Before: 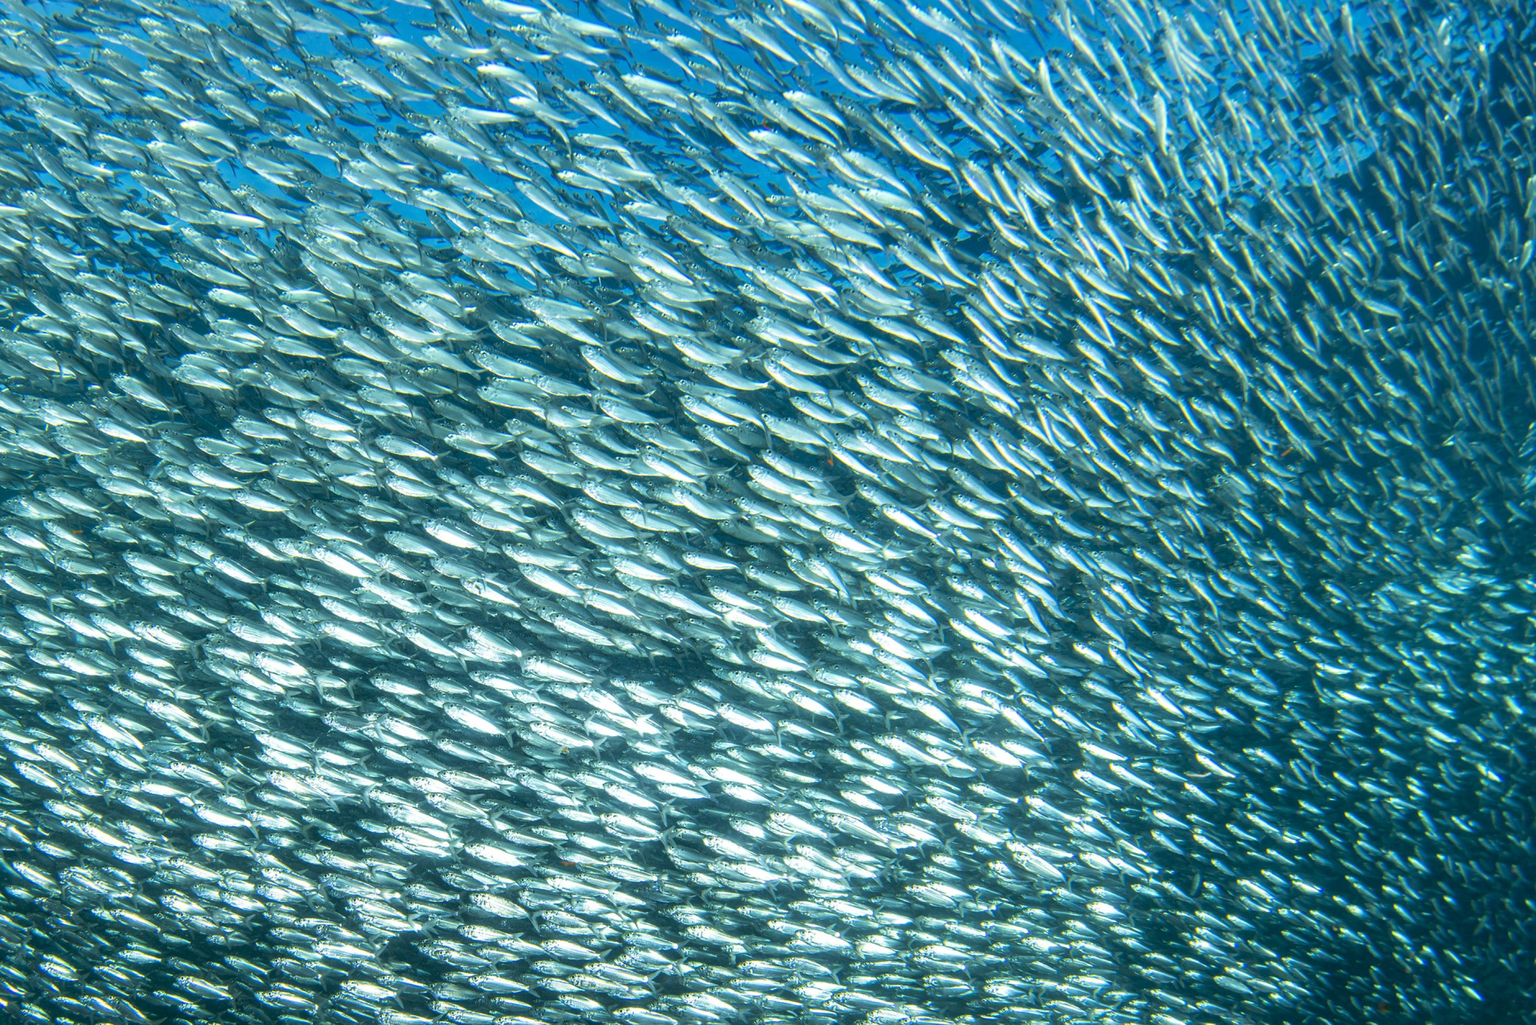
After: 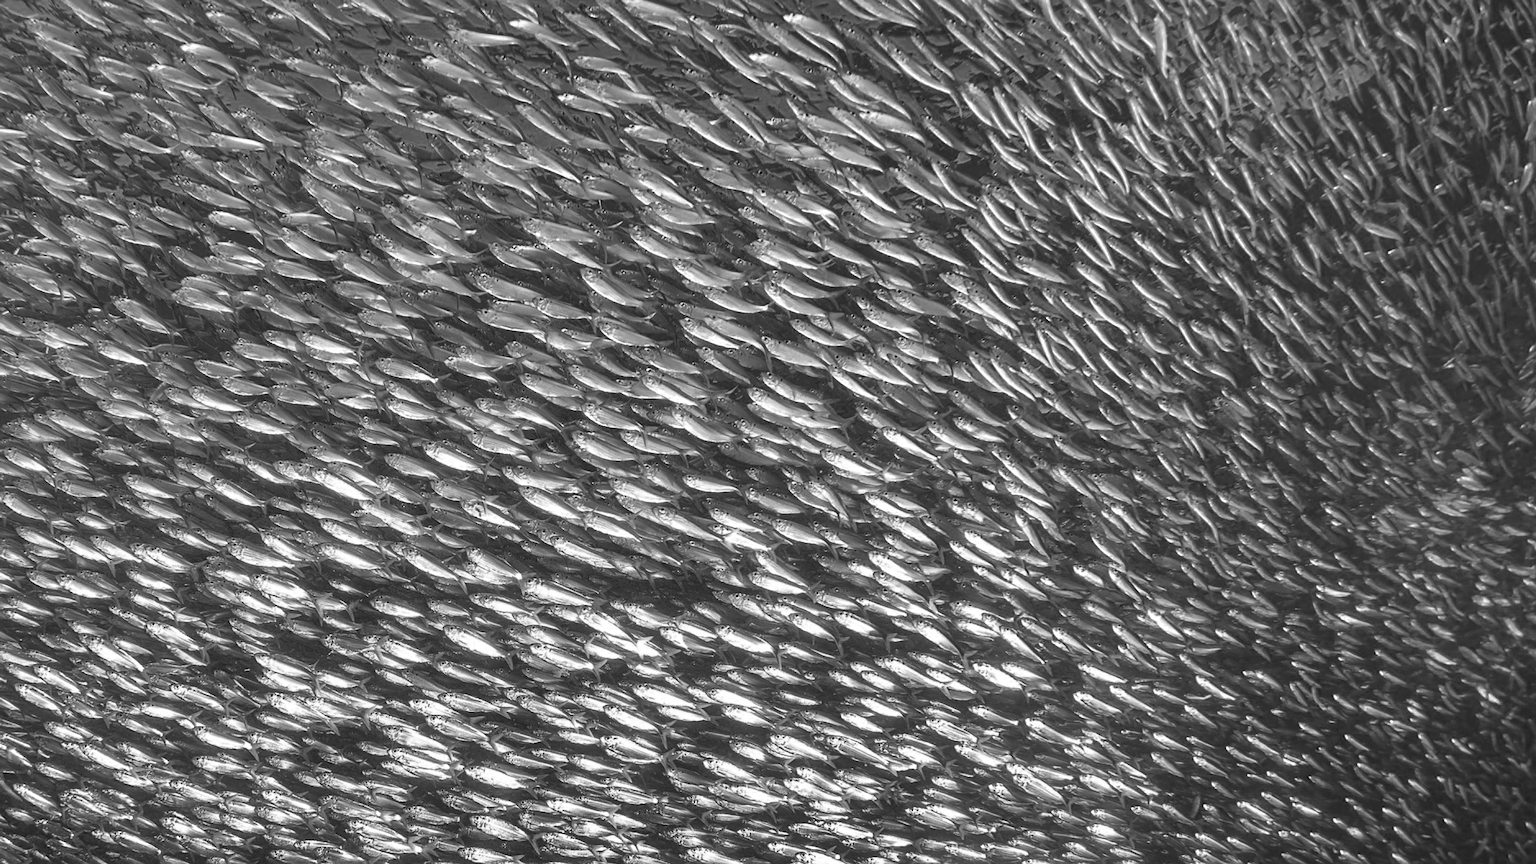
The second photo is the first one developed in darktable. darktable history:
crop: top 7.588%, bottom 8.013%
shadows and highlights: shadows 20.73, highlights -81.1, soften with gaussian
sharpen: on, module defaults
color balance rgb: global offset › chroma 0.058%, global offset › hue 253.29°, perceptual saturation grading › global saturation 44.67%, perceptual saturation grading › highlights -50.587%, perceptual saturation grading › shadows 30.474%, perceptual brilliance grading › mid-tones 9.17%, perceptual brilliance grading › shadows 14.847%
color zones: curves: ch0 [(0.002, 0.593) (0.143, 0.417) (0.285, 0.541) (0.455, 0.289) (0.608, 0.327) (0.727, 0.283) (0.869, 0.571) (1, 0.603)]; ch1 [(0, 0) (0.143, 0) (0.286, 0) (0.429, 0) (0.571, 0) (0.714, 0) (0.857, 0)]
